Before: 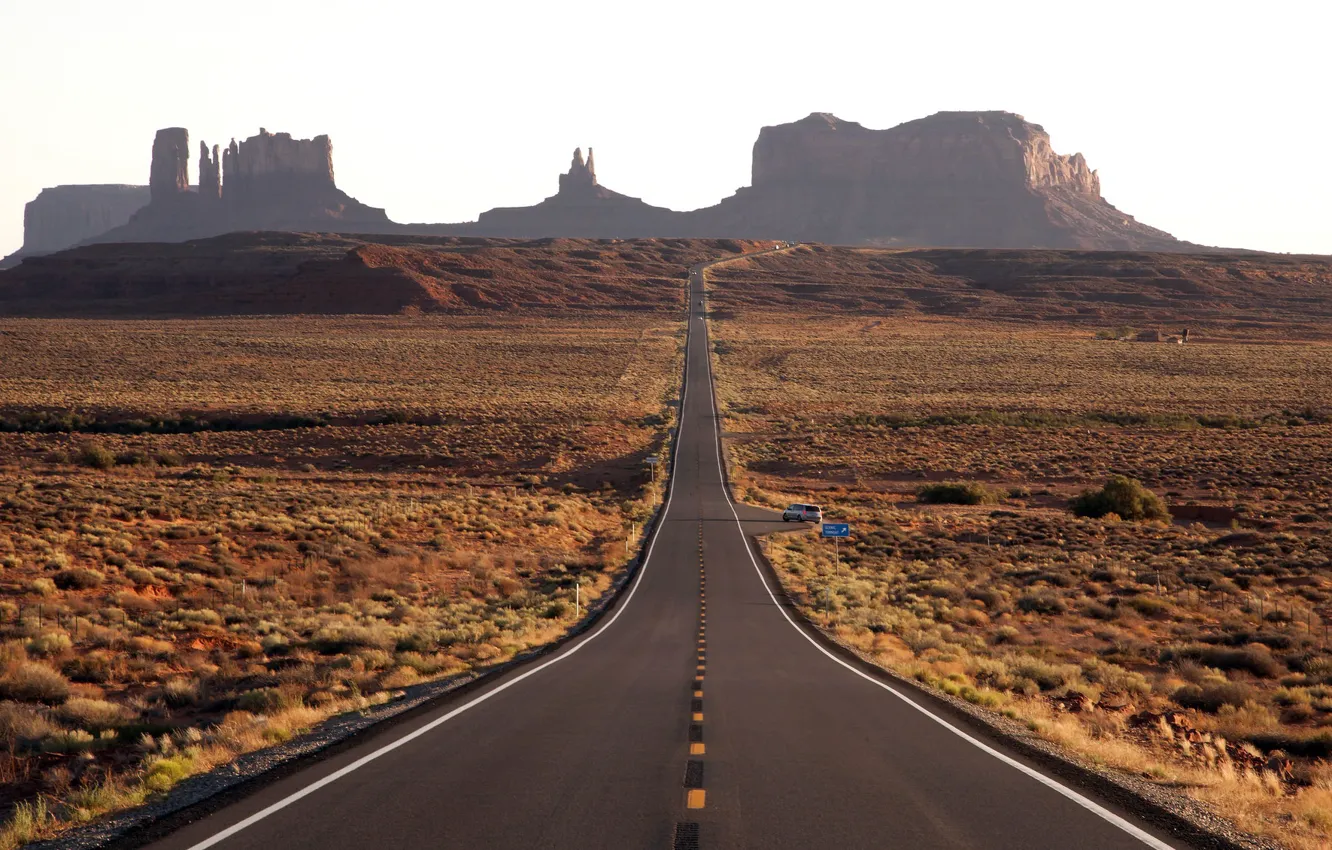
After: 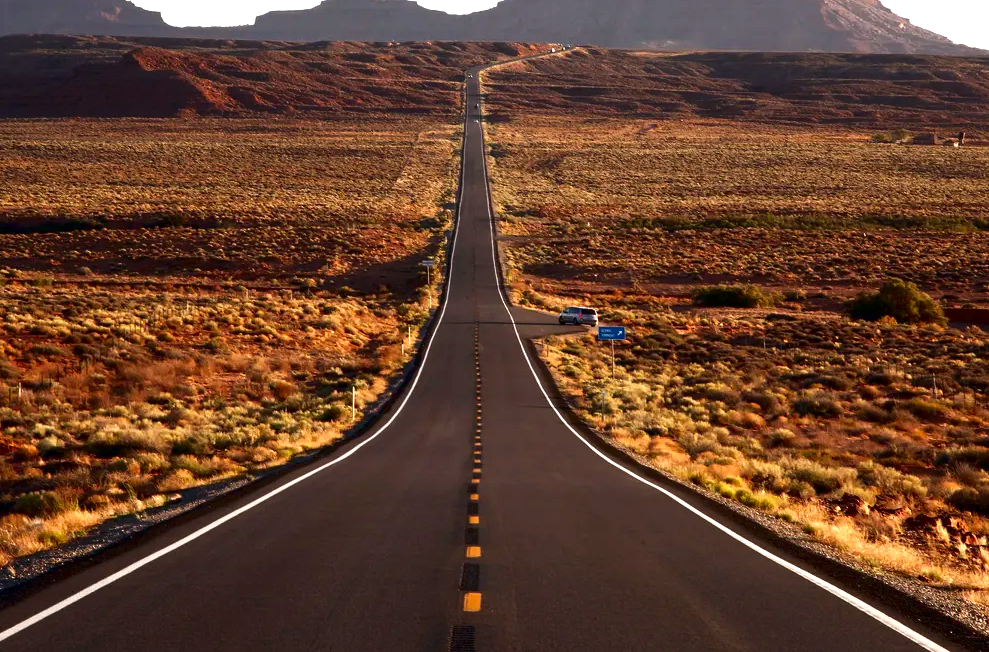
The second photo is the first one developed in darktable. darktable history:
contrast brightness saturation: contrast 0.104, brightness -0.272, saturation 0.141
crop: left 16.855%, top 23.184%, right 8.831%
exposure: black level correction 0, exposure 0.898 EV, compensate exposure bias true, compensate highlight preservation false
